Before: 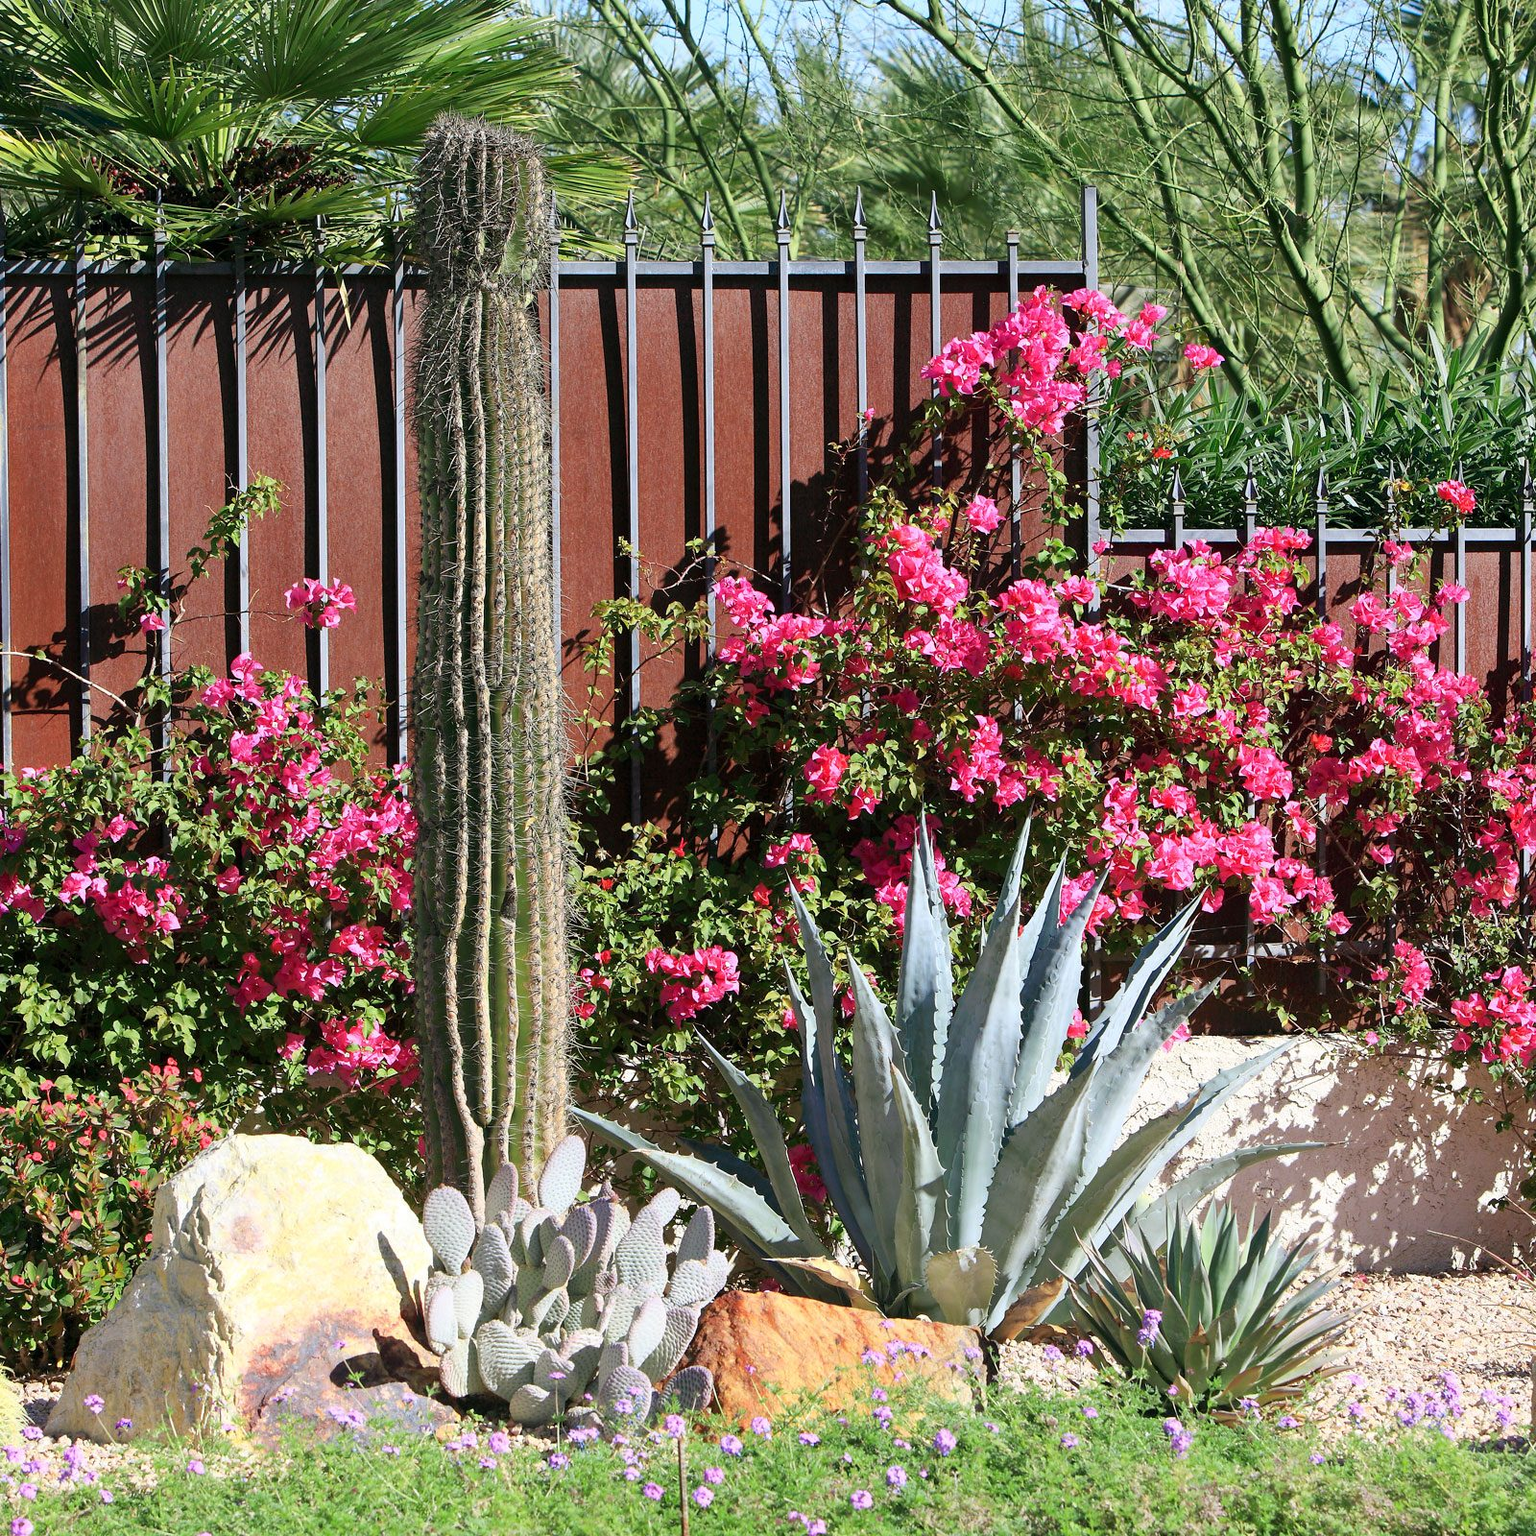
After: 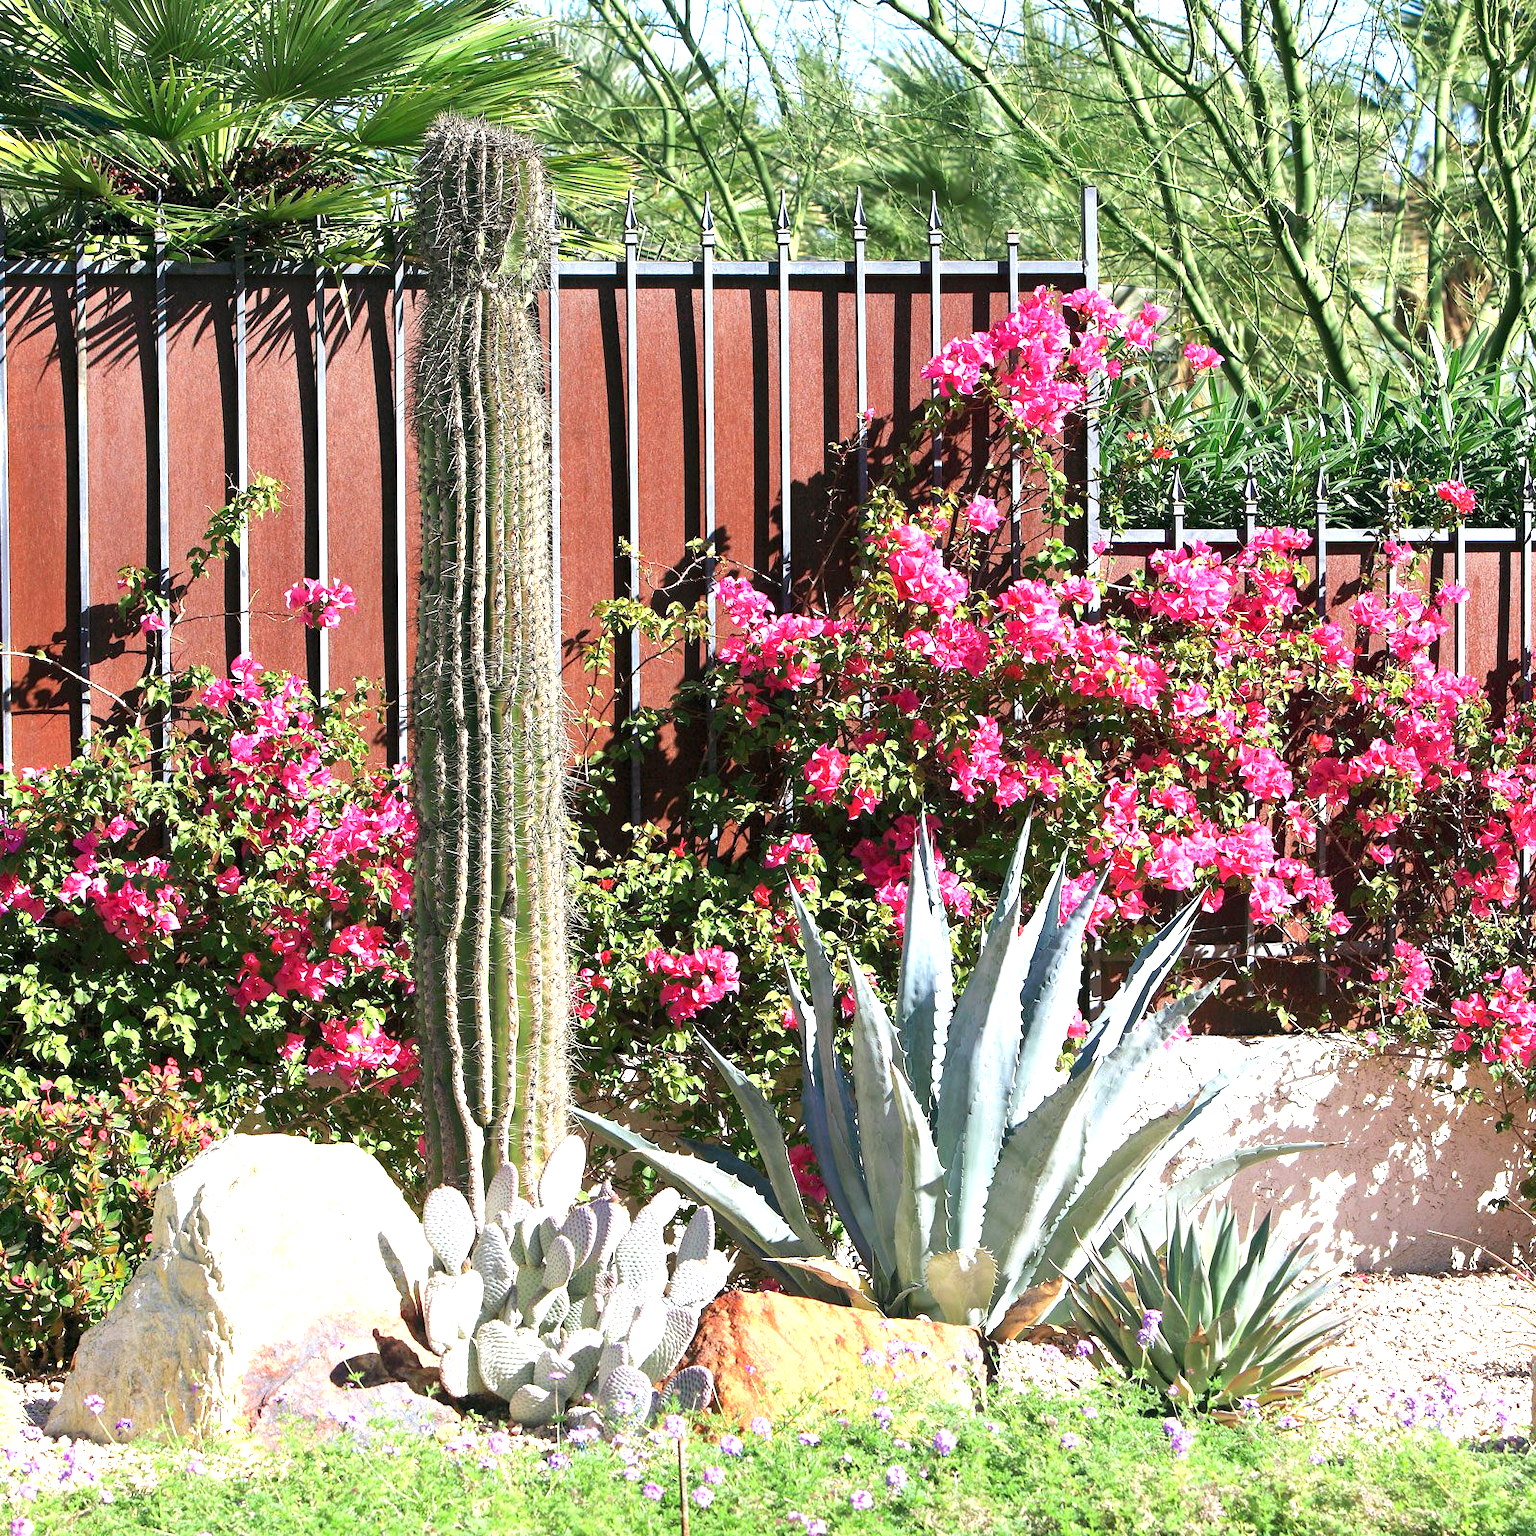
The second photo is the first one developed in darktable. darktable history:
tone equalizer: edges refinement/feathering 500, mask exposure compensation -1.57 EV, preserve details no
exposure: black level correction 0, exposure 0.895 EV, compensate highlight preservation false
